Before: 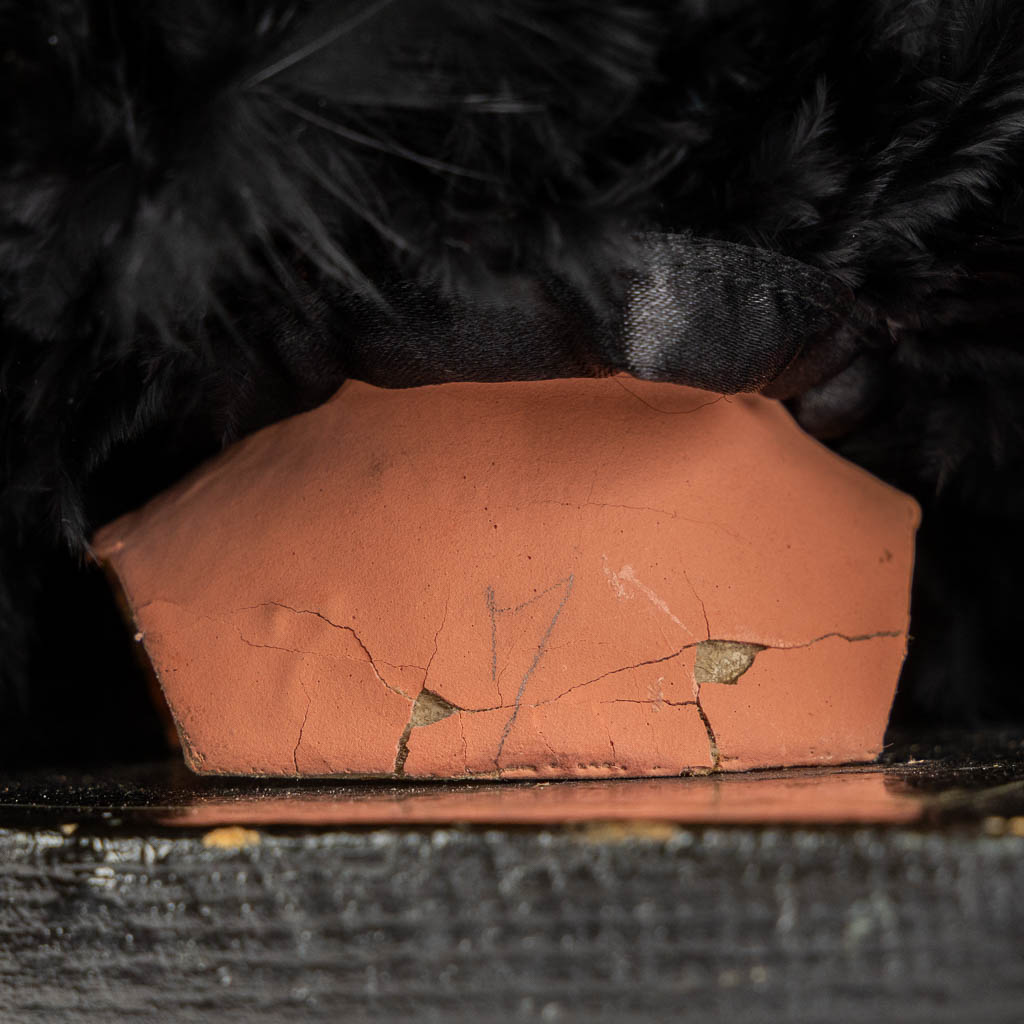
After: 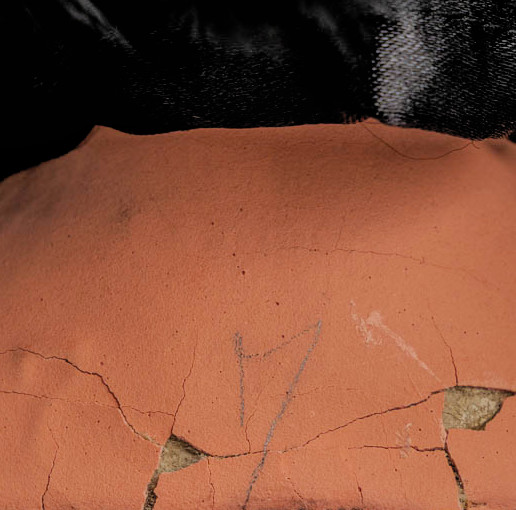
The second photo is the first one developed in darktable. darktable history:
filmic rgb: black relative exposure -4.68 EV, white relative exposure 4.77 EV, hardness 2.36, latitude 35.99%, contrast 1.044, highlights saturation mix 0.736%, shadows ↔ highlights balance 1.16%, color science v4 (2020), iterations of high-quality reconstruction 0
crop: left 24.626%, top 24.842%, right 24.913%, bottom 25.335%
local contrast: detail 109%
shadows and highlights: on, module defaults
